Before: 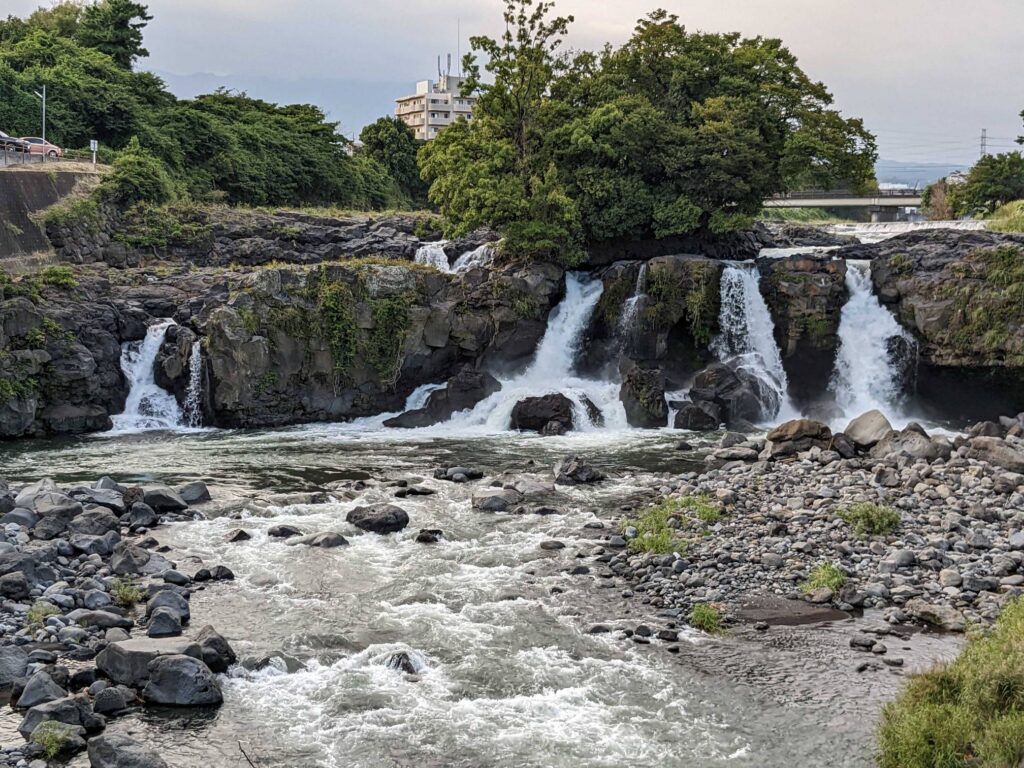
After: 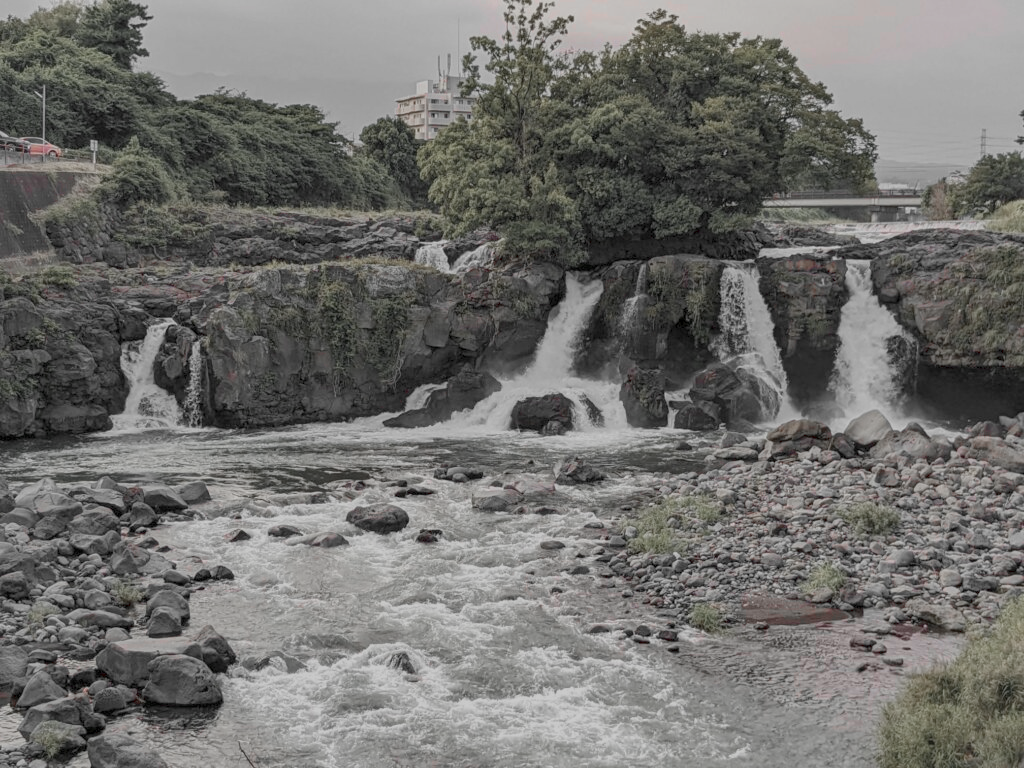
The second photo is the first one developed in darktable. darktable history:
color zones: curves: ch1 [(0, 0.831) (0.08, 0.771) (0.157, 0.268) (0.241, 0.207) (0.562, -0.005) (0.714, -0.013) (0.876, 0.01) (1, 0.831)]
color balance rgb: contrast -30%
